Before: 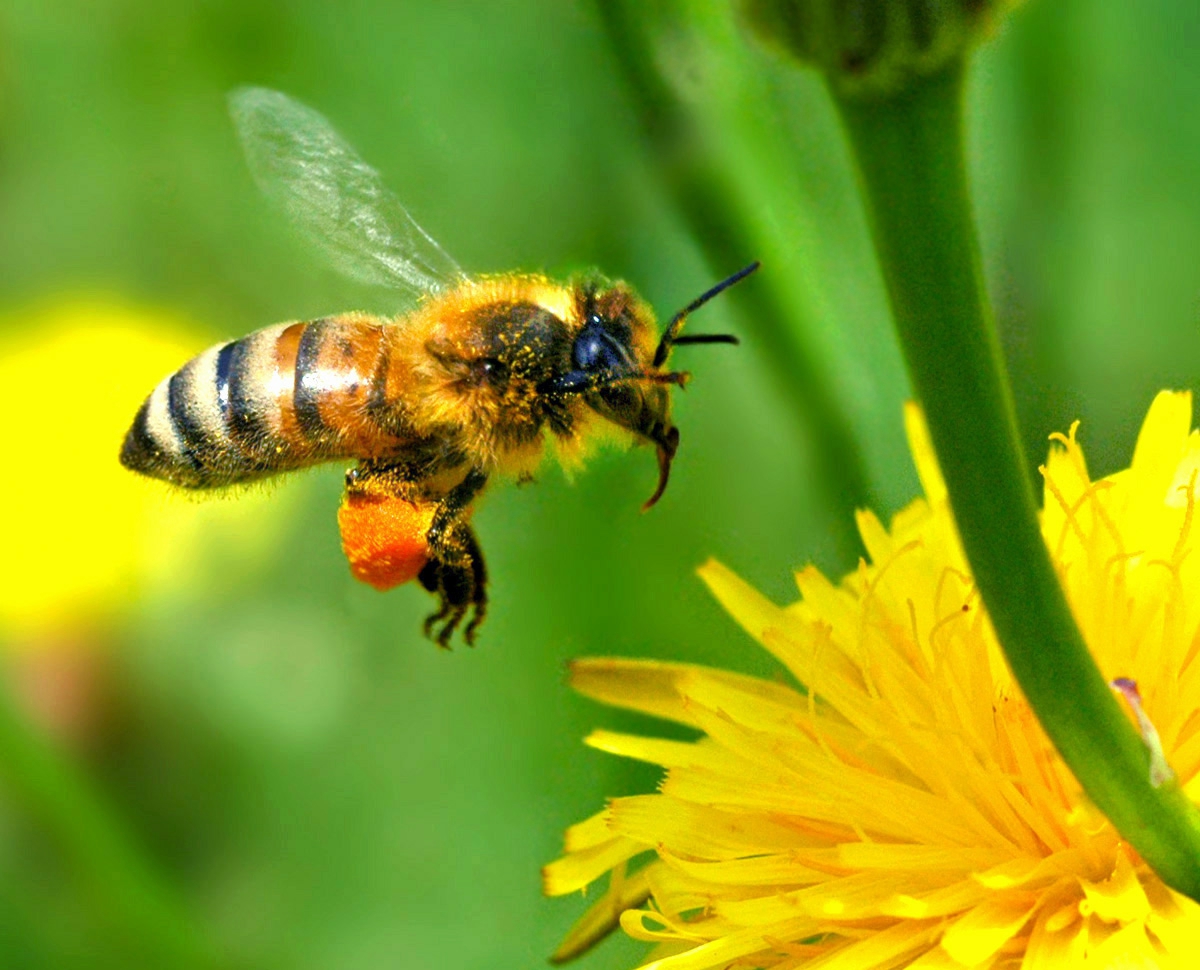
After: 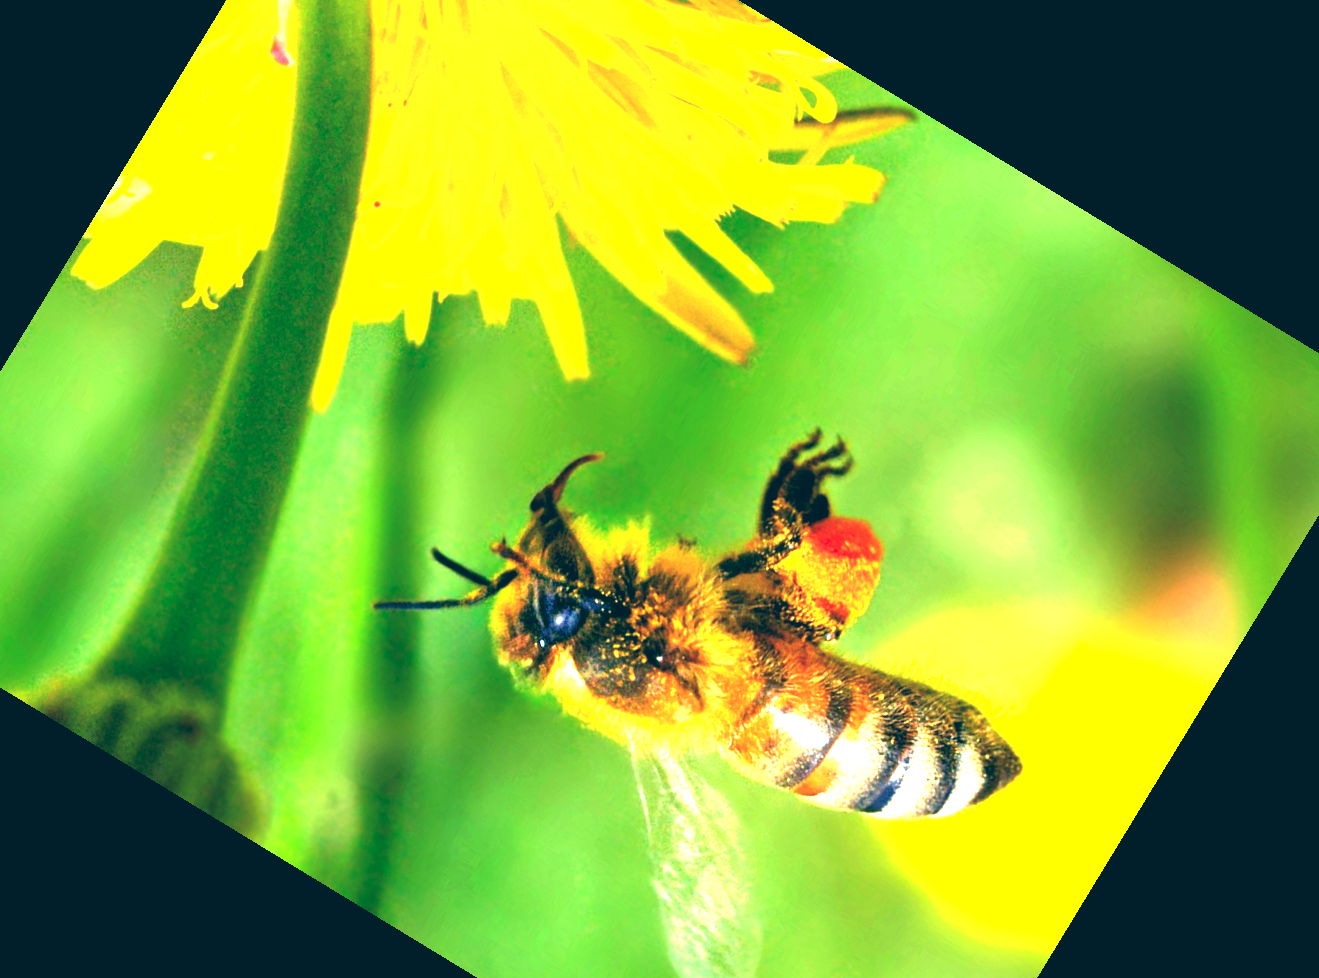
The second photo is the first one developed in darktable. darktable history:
crop and rotate: angle 148.68°, left 9.111%, top 15.603%, right 4.588%, bottom 17.041%
color balance: lift [1.016, 0.983, 1, 1.017], gamma [0.958, 1, 1, 1], gain [0.981, 1.007, 0.993, 1.002], input saturation 118.26%, contrast 13.43%, contrast fulcrum 21.62%, output saturation 82.76%
white balance: red 1.127, blue 0.943
exposure: black level correction 0, exposure 1 EV, compensate exposure bias true, compensate highlight preservation false
